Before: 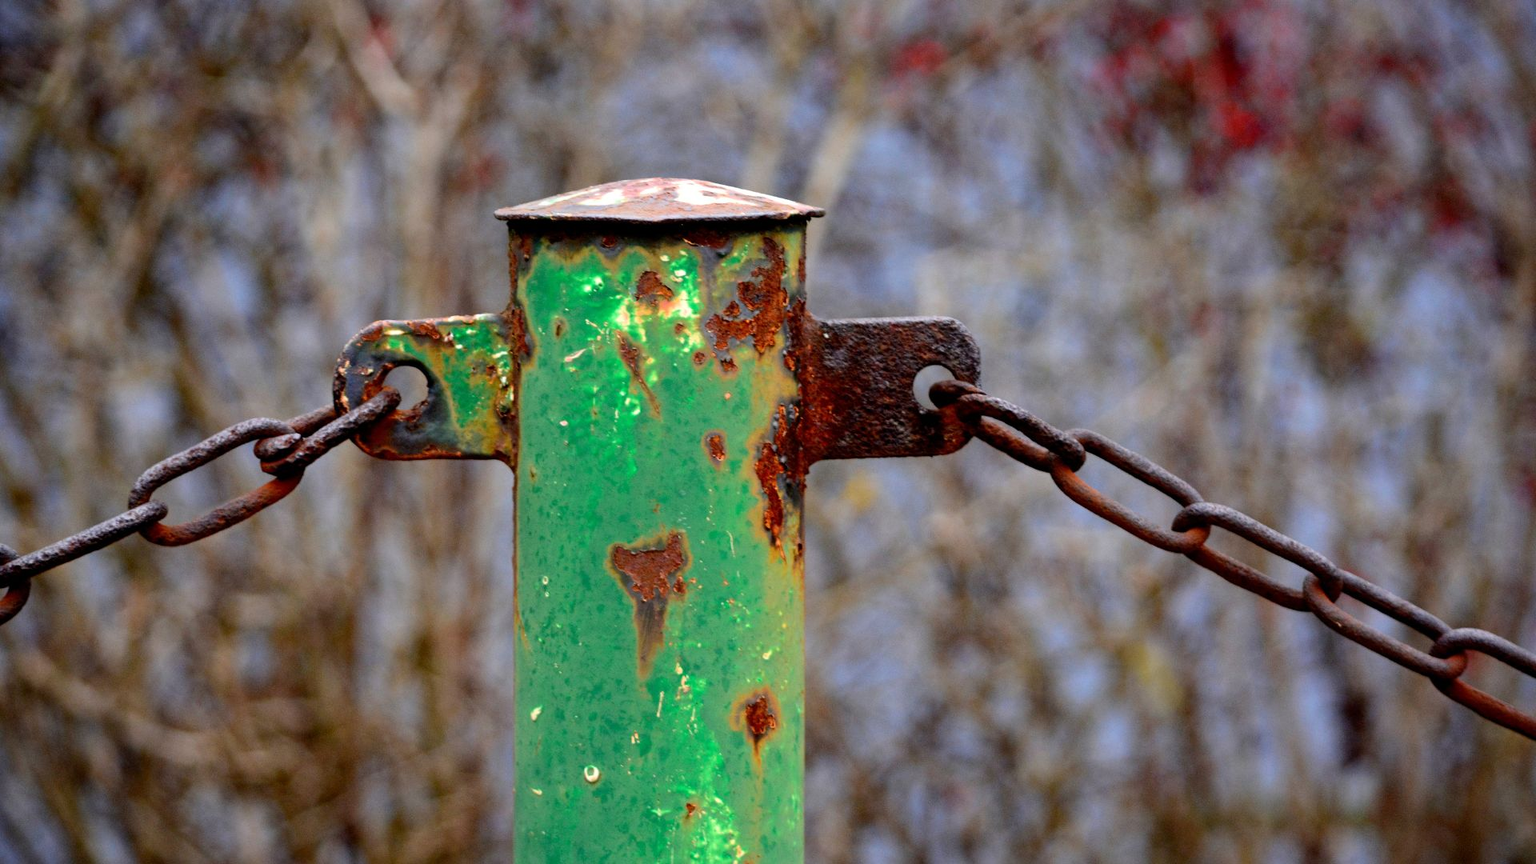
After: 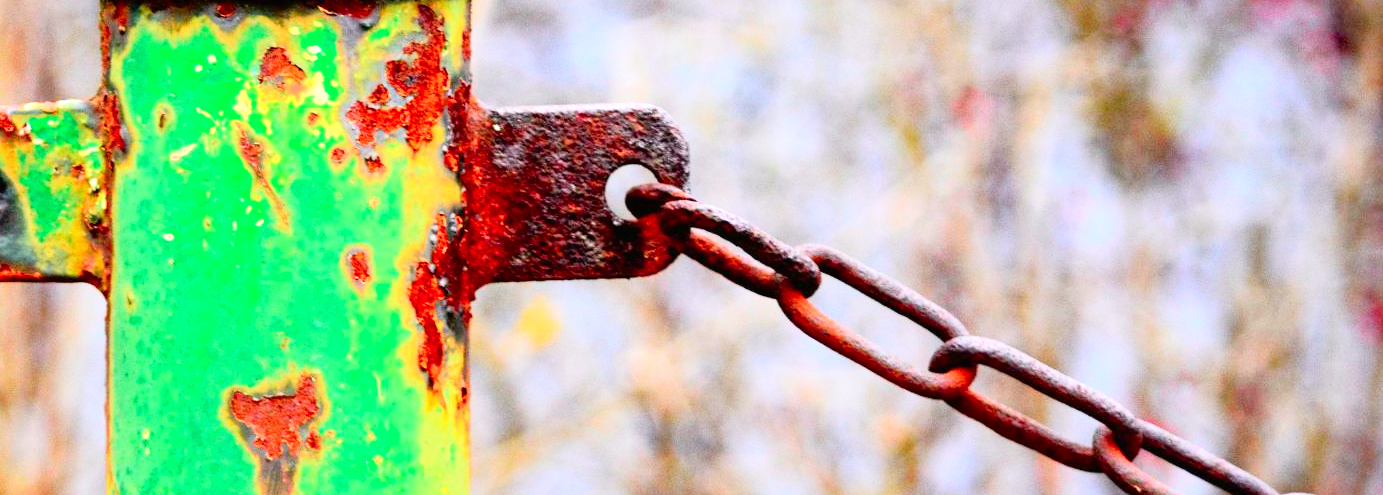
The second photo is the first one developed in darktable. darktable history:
tone curve: curves: ch0 [(0, 0.005) (0.103, 0.097) (0.18, 0.22) (0.378, 0.482) (0.504, 0.631) (0.663, 0.801) (0.834, 0.914) (1, 0.971)]; ch1 [(0, 0) (0.172, 0.123) (0.324, 0.253) (0.396, 0.388) (0.478, 0.461) (0.499, 0.498) (0.522, 0.528) (0.604, 0.692) (0.704, 0.818) (1, 1)]; ch2 [(0, 0) (0.411, 0.424) (0.496, 0.5) (0.515, 0.519) (0.555, 0.585) (0.628, 0.703) (1, 1)], color space Lab, independent channels, preserve colors none
crop and rotate: left 27.938%, top 27.046%, bottom 27.046%
exposure: black level correction 0, exposure 1.2 EV, compensate exposure bias true, compensate highlight preservation false
